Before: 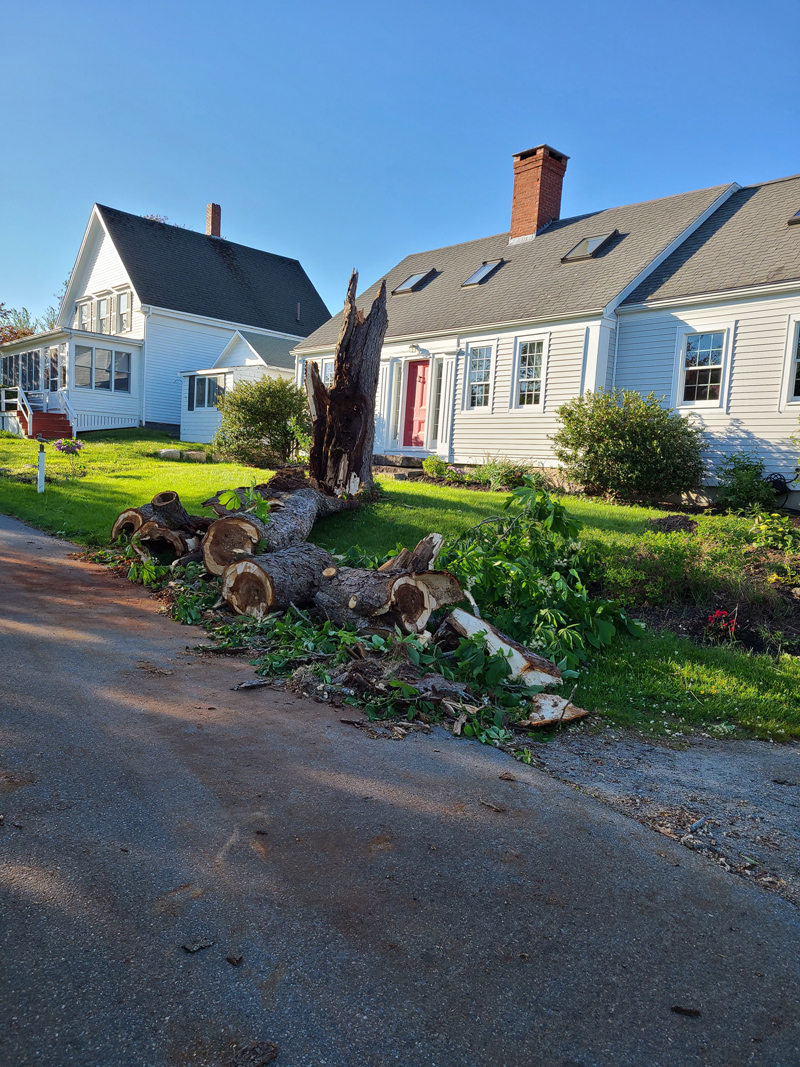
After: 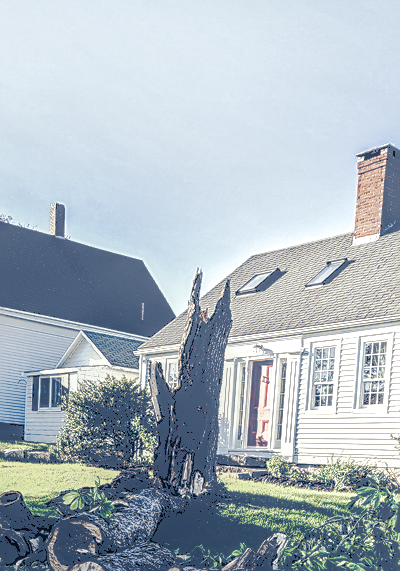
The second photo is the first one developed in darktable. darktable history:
tone curve: curves: ch0 [(0, 0) (0.003, 0.231) (0.011, 0.231) (0.025, 0.231) (0.044, 0.231) (0.069, 0.231) (0.1, 0.234) (0.136, 0.239) (0.177, 0.243) (0.224, 0.247) (0.277, 0.265) (0.335, 0.311) (0.399, 0.389) (0.468, 0.507) (0.543, 0.634) (0.623, 0.74) (0.709, 0.83) (0.801, 0.889) (0.898, 0.93) (1, 1)], preserve colors none
local contrast: highlights 0%, shadows 0%, detail 200%, midtone range 0.25
tone equalizer: -8 EV -1.08 EV, -7 EV -1.01 EV, -6 EV -0.867 EV, -5 EV -0.578 EV, -3 EV 0.578 EV, -2 EV 0.867 EV, -1 EV 1.01 EV, +0 EV 1.08 EV, edges refinement/feathering 500, mask exposure compensation -1.57 EV, preserve details no
crop: left 19.556%, right 30.401%, bottom 46.458%
split-toning: shadows › hue 226.8°, shadows › saturation 0.84
sharpen: on, module defaults
color balance rgb: linear chroma grading › global chroma -16.06%, perceptual saturation grading › global saturation -32.85%, global vibrance -23.56%
